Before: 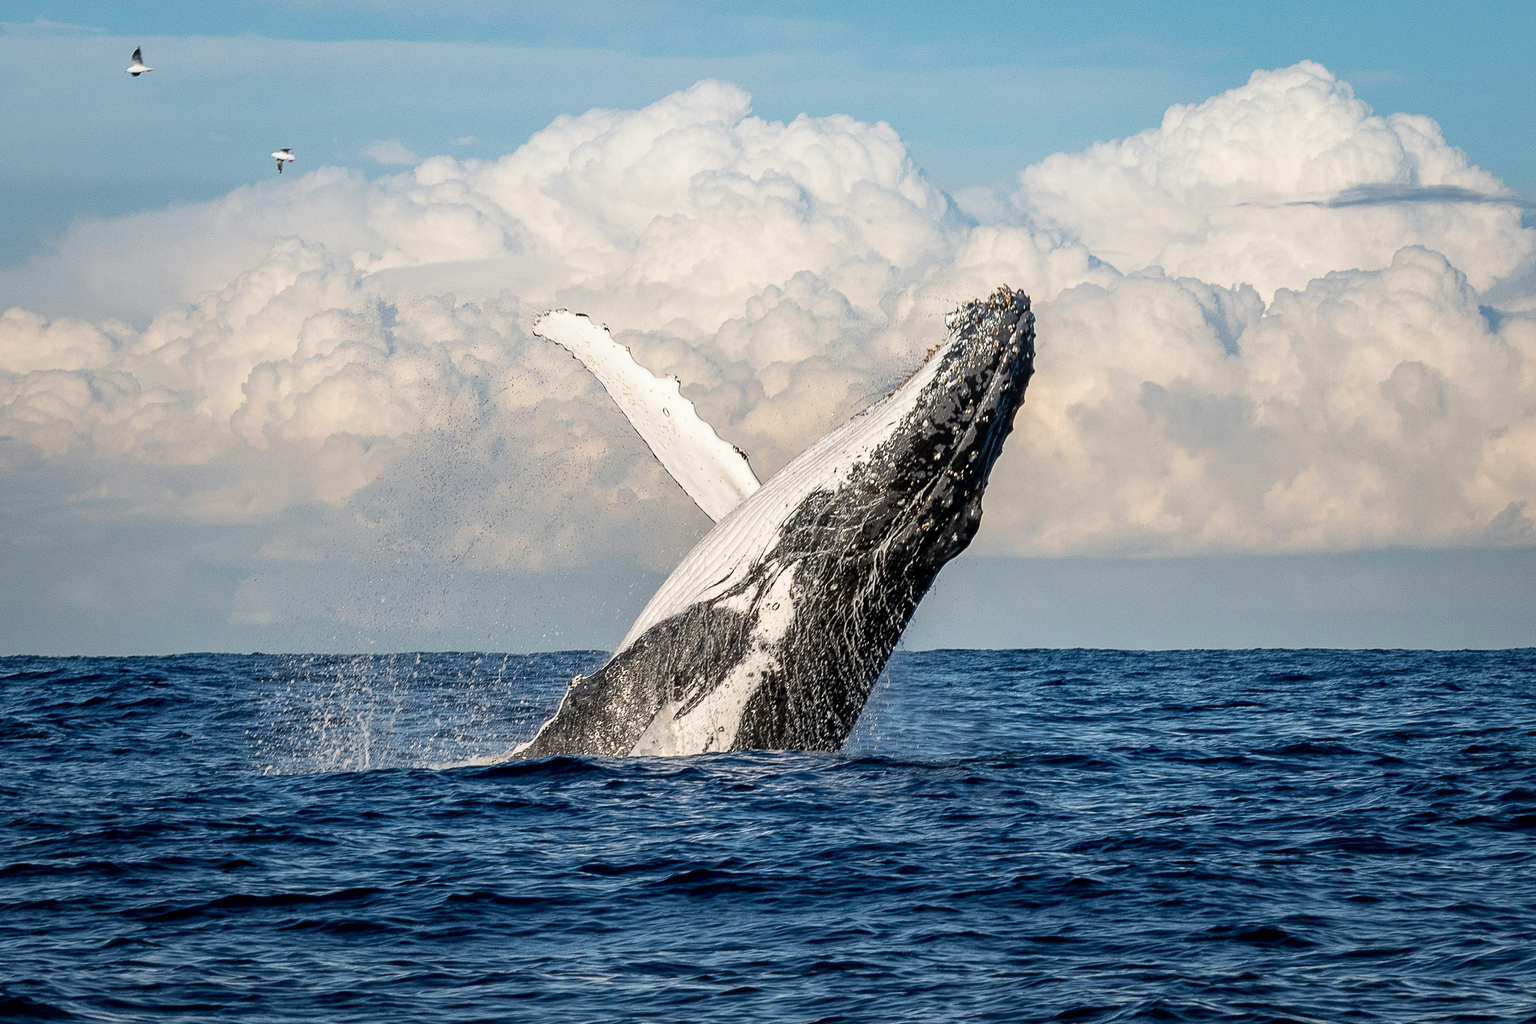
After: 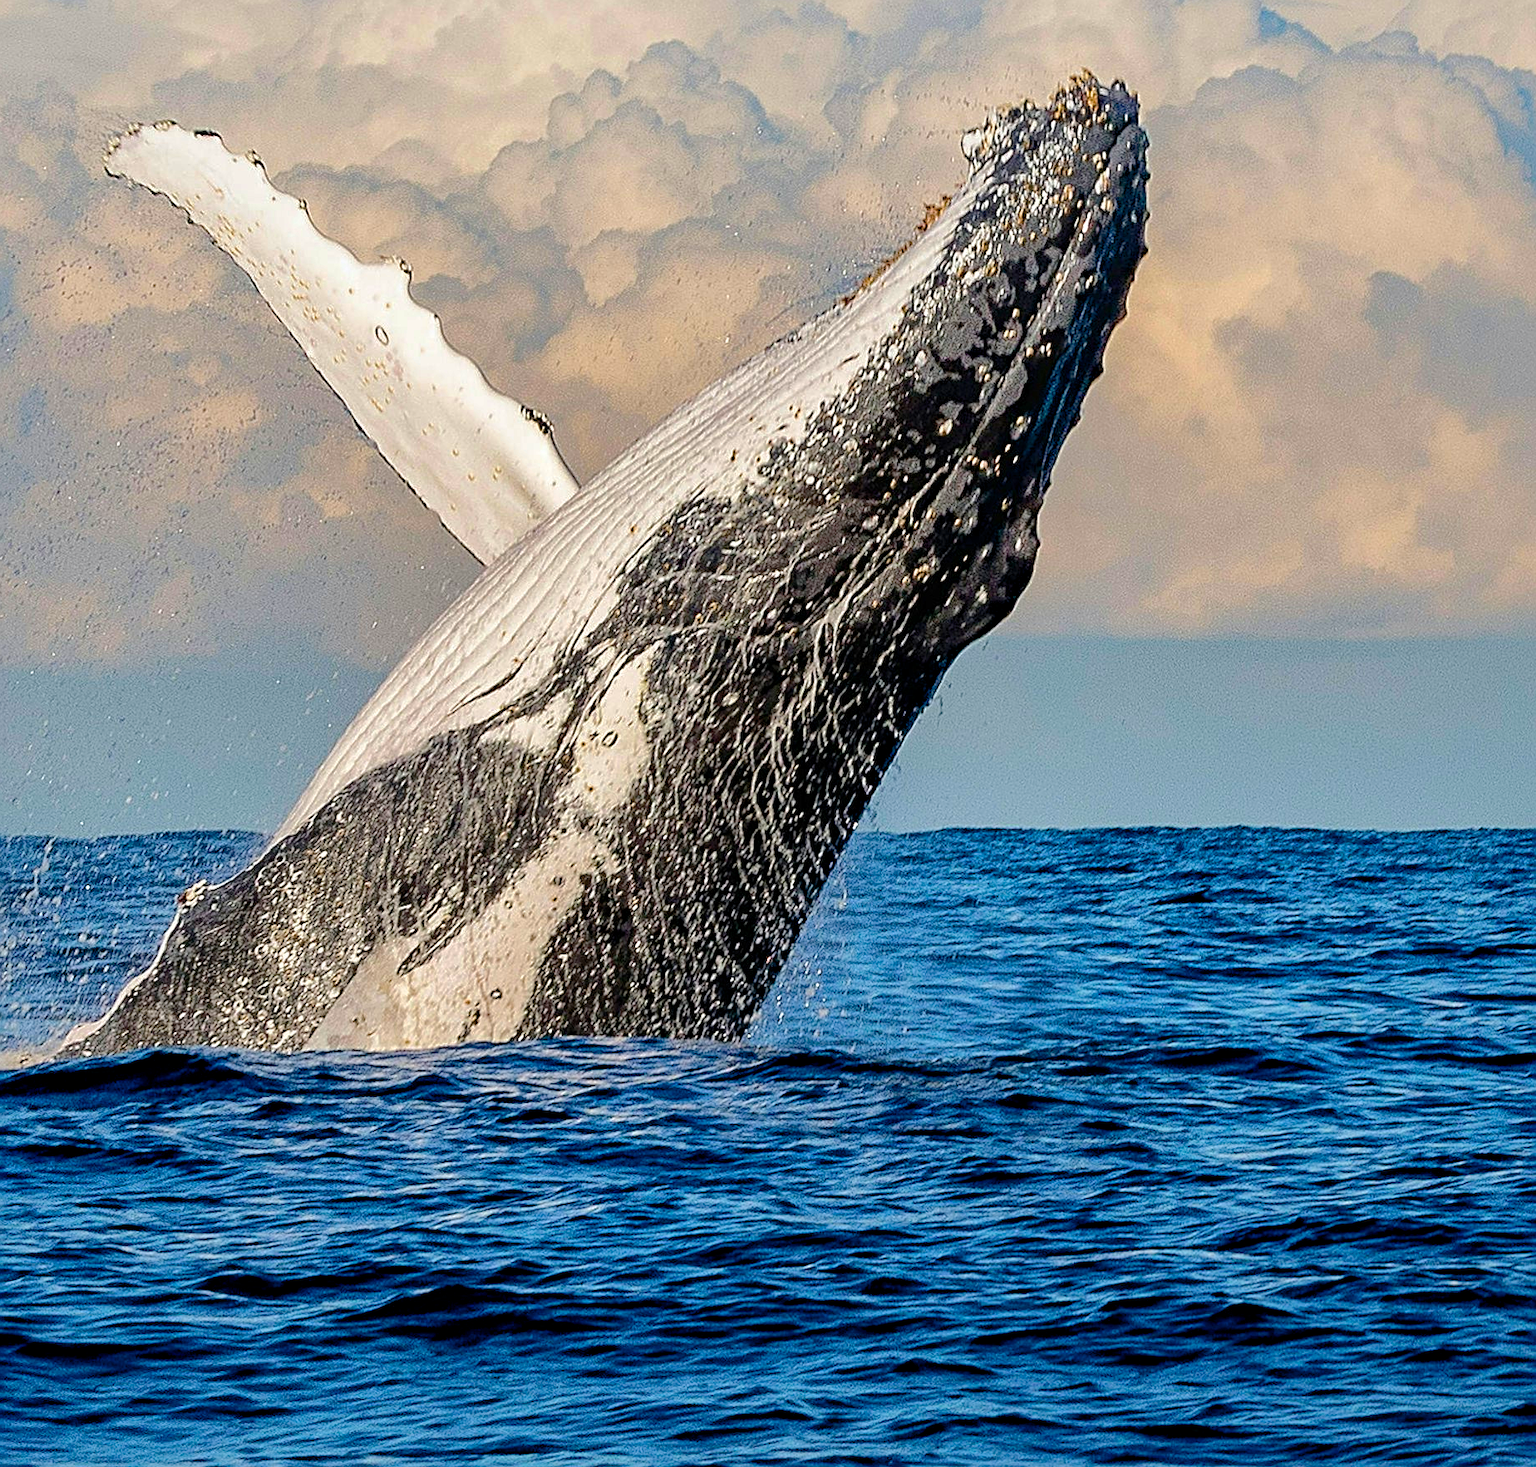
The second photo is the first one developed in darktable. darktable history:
tone curve: curves: ch0 [(0, 0) (0.003, 0.004) (0.011, 0.01) (0.025, 0.025) (0.044, 0.042) (0.069, 0.064) (0.1, 0.093) (0.136, 0.13) (0.177, 0.182) (0.224, 0.241) (0.277, 0.322) (0.335, 0.409) (0.399, 0.482) (0.468, 0.551) (0.543, 0.606) (0.623, 0.672) (0.709, 0.73) (0.801, 0.81) (0.898, 0.885) (1, 1)], color space Lab, independent channels, preserve colors none
crop: left 31.417%, top 24.506%, right 20.443%, bottom 6.472%
tone equalizer: -8 EV 0.034 EV, edges refinement/feathering 500, mask exposure compensation -1.57 EV, preserve details guided filter
haze removal: adaptive false
color balance rgb: perceptual saturation grading › global saturation 36.569%, perceptual saturation grading › shadows 35.194%, global vibrance 20%
sharpen: on, module defaults
shadows and highlights: on, module defaults
